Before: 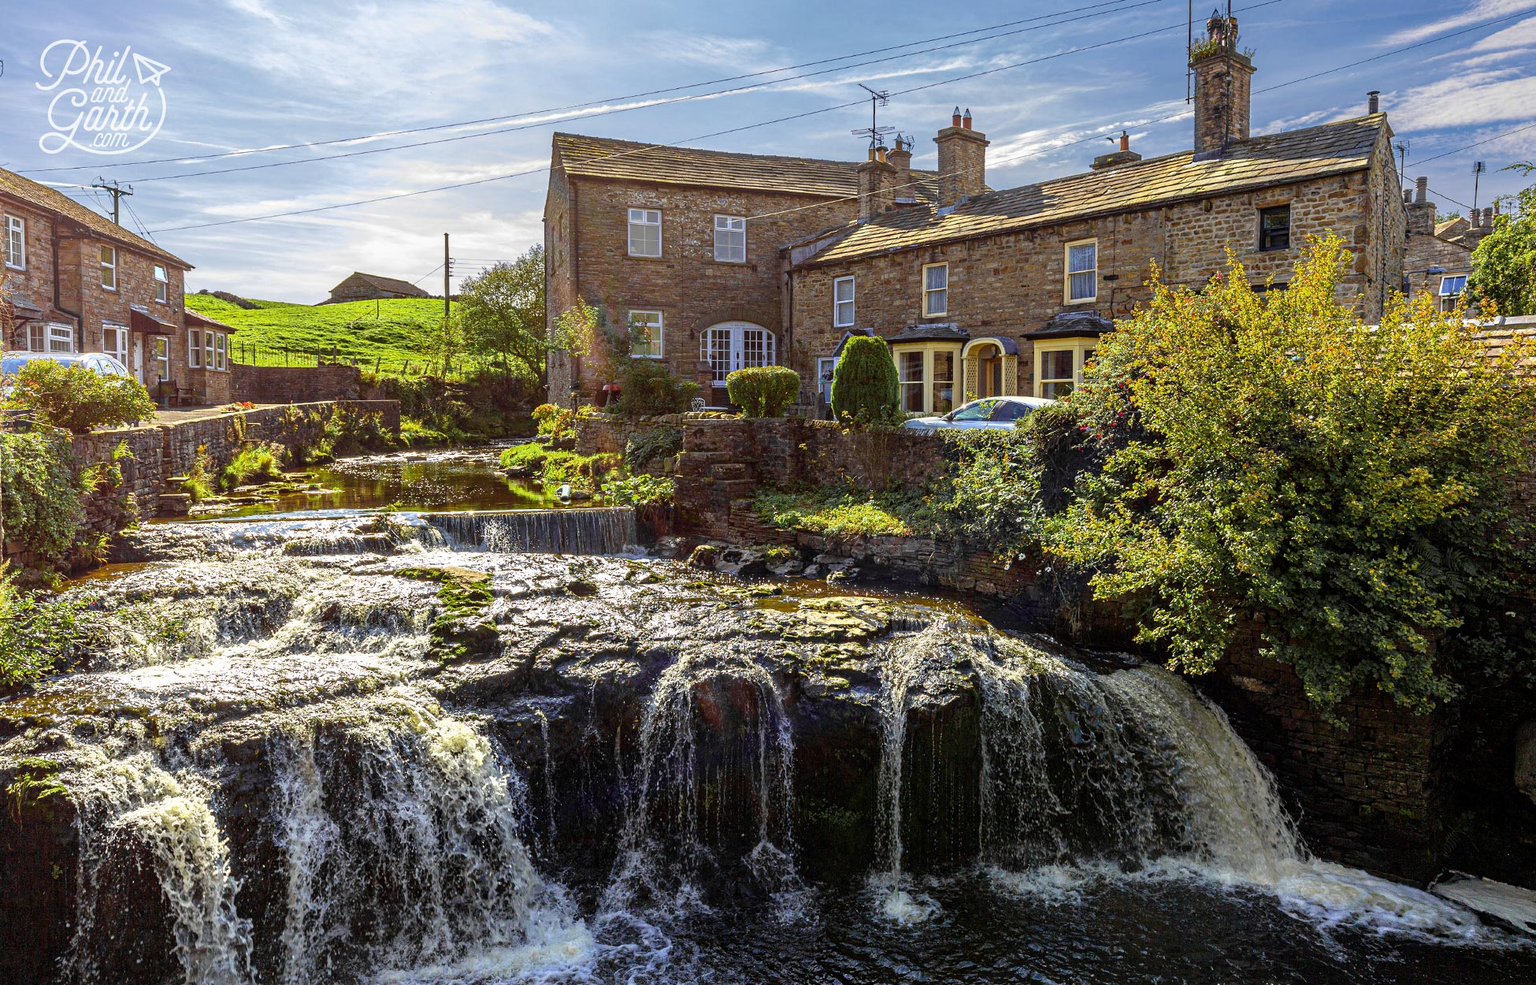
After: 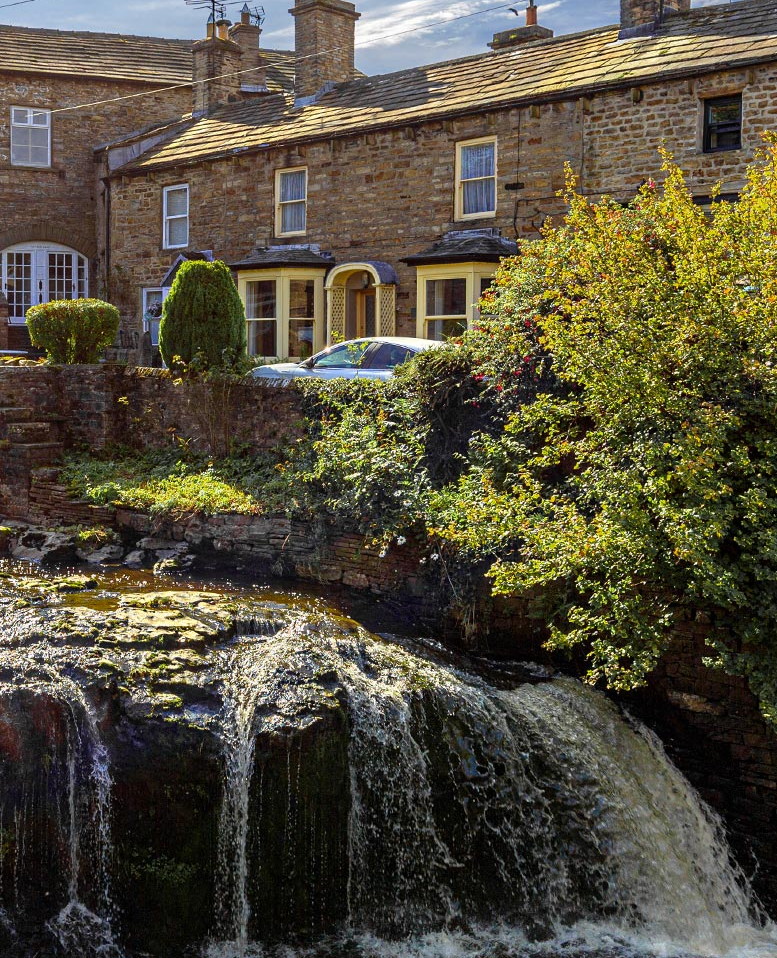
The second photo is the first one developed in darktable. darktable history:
crop: left 45.992%, top 13.304%, right 14.15%, bottom 10.041%
